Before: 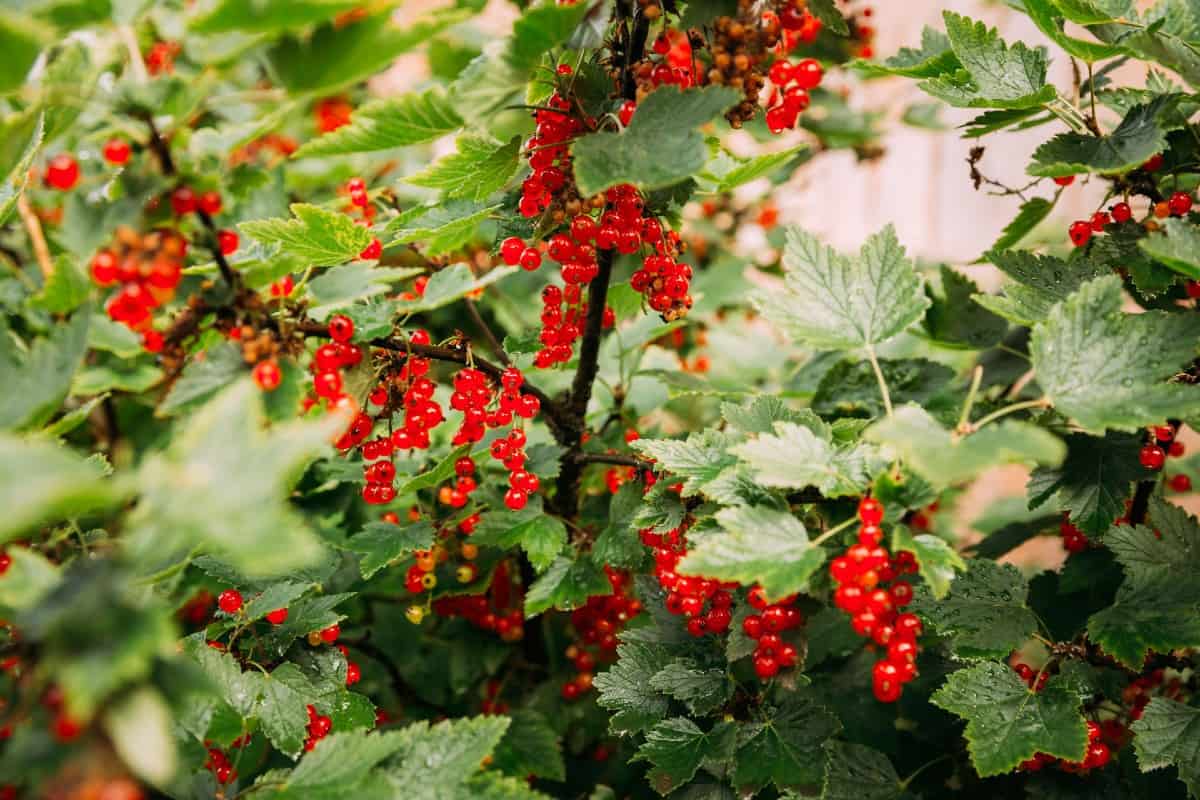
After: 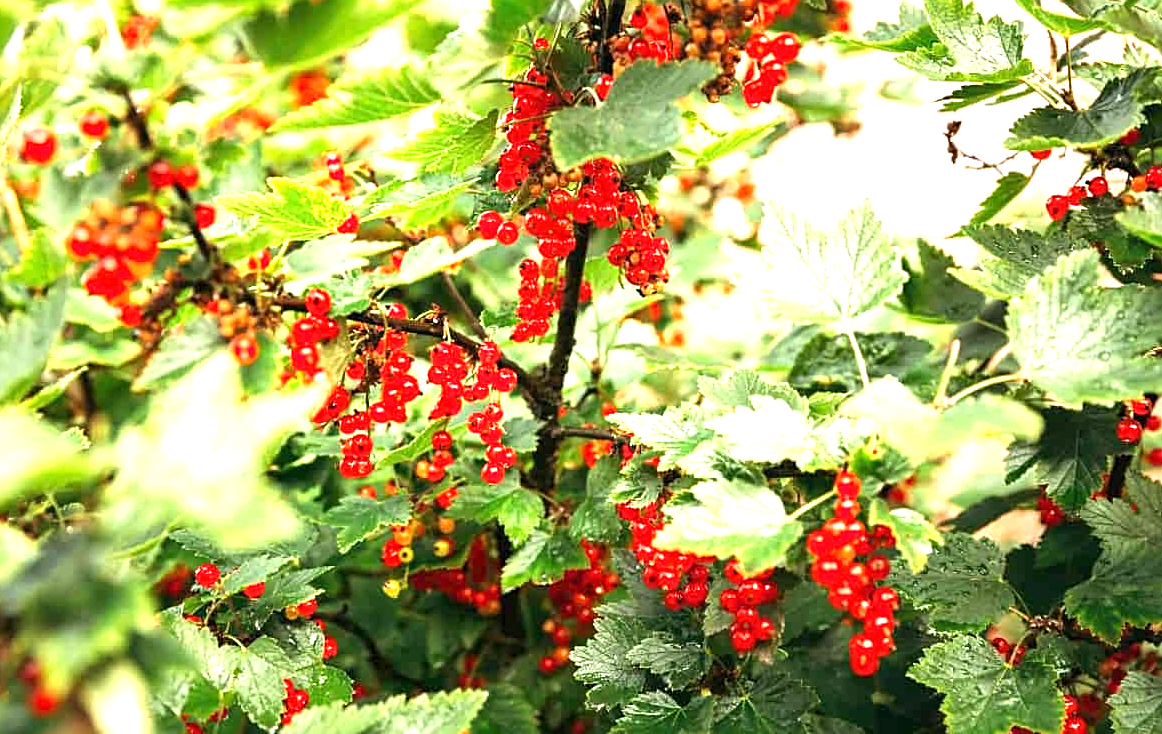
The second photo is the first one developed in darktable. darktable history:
sharpen: amount 0.478
crop: left 1.964%, top 3.251%, right 1.122%, bottom 4.933%
exposure: black level correction 0, exposure 1.388 EV, compensate exposure bias true, compensate highlight preservation false
